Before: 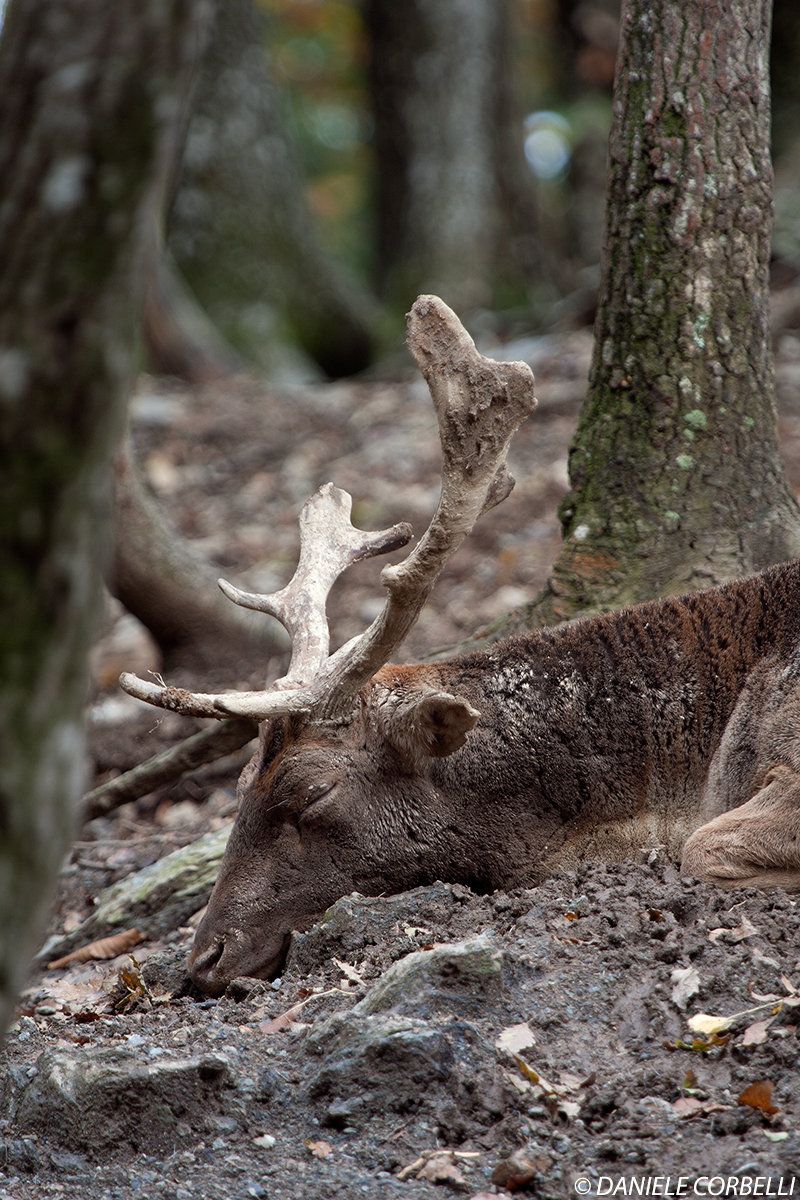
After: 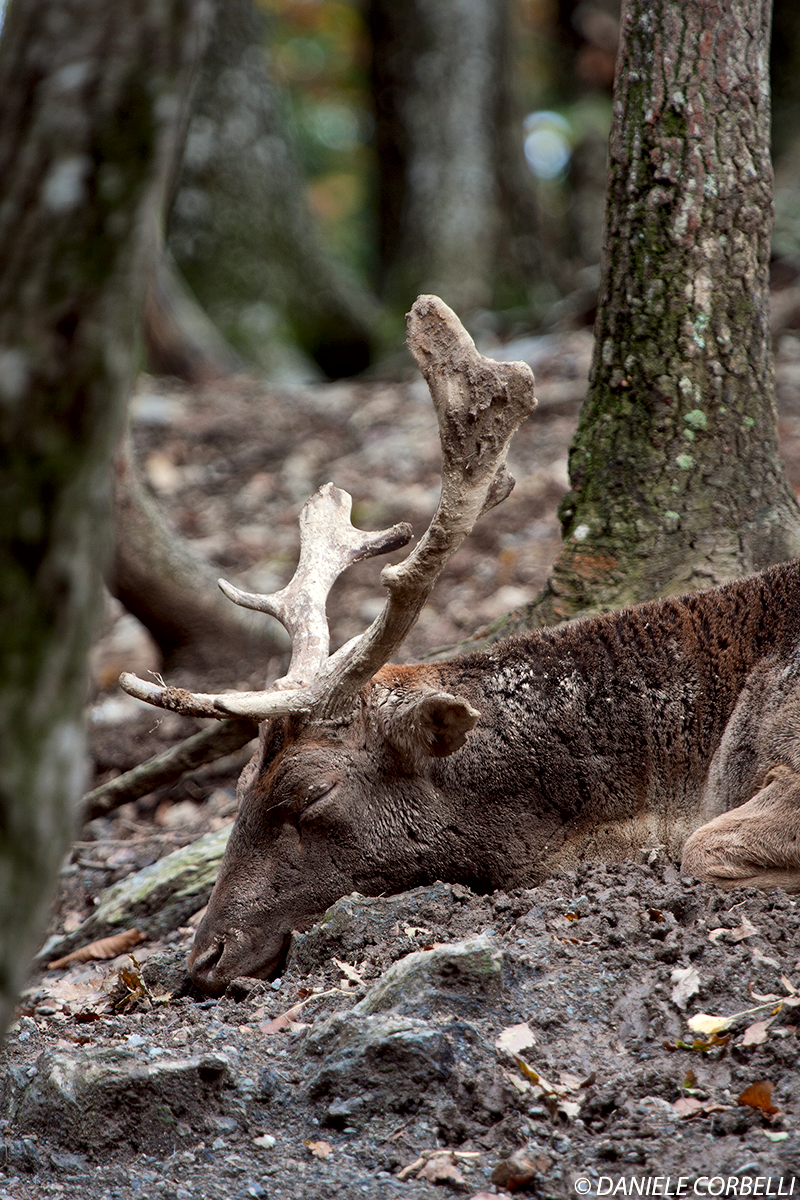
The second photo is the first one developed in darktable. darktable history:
contrast brightness saturation: contrast 0.04, saturation 0.16
local contrast: mode bilateral grid, contrast 20, coarseness 50, detail 150%, midtone range 0.2
